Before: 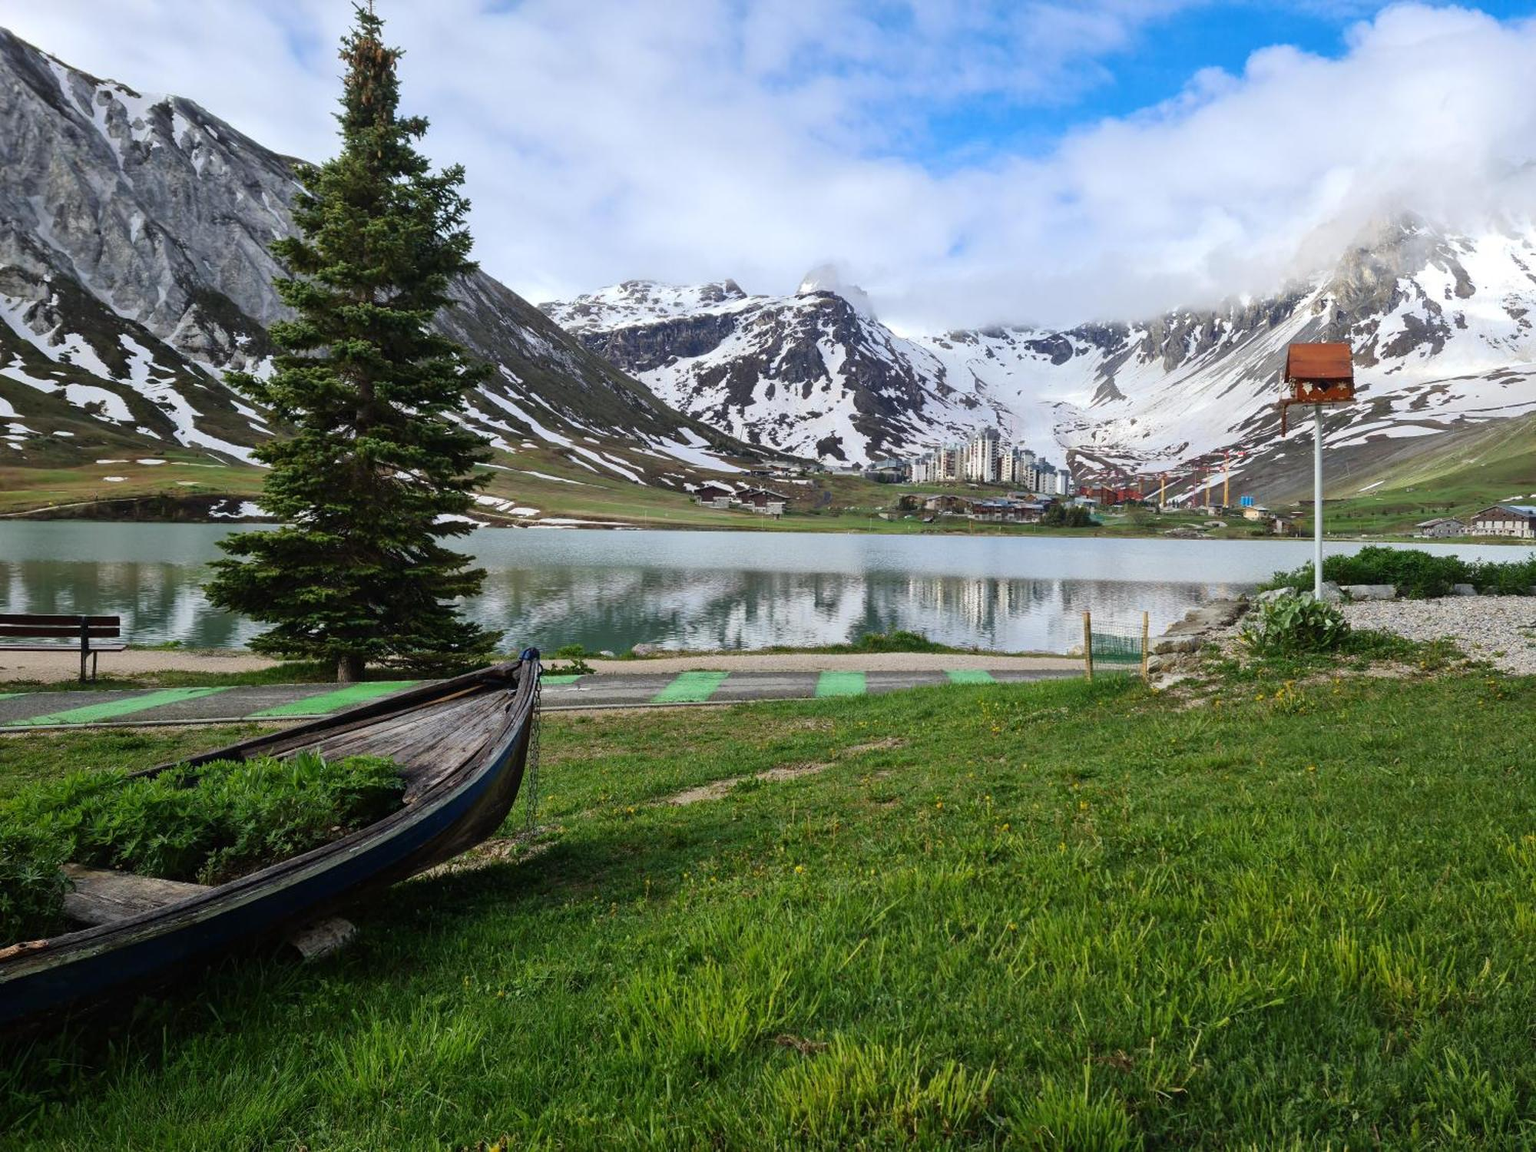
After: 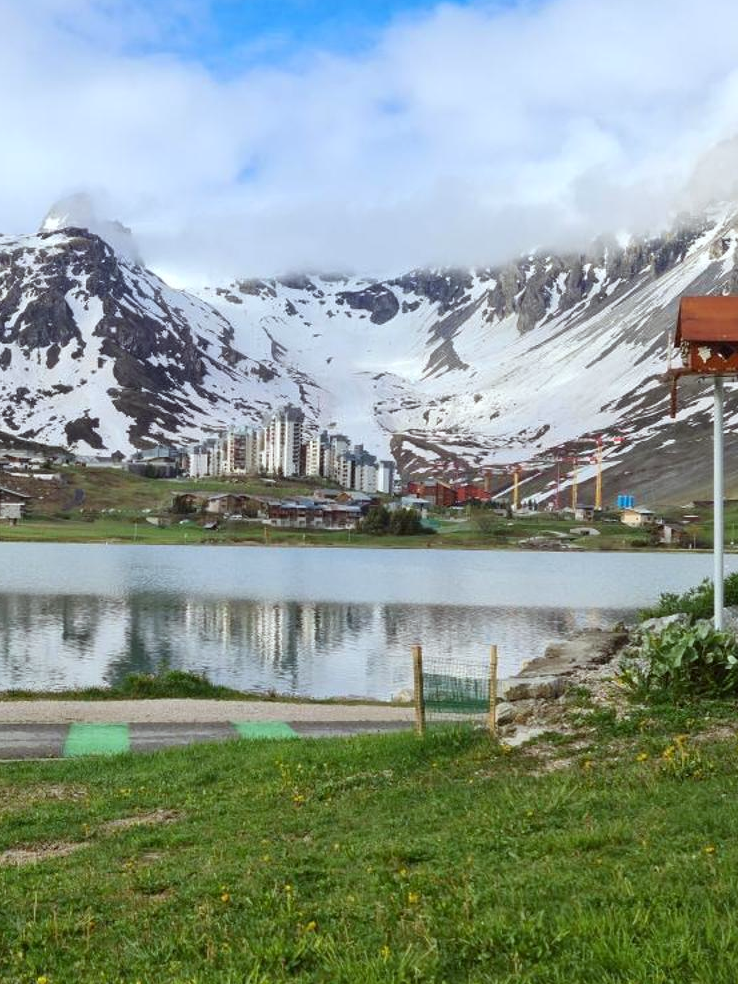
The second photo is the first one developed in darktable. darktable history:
color correction: highlights a* -2.73, highlights b* -2.09, shadows a* 2.41, shadows b* 2.73
crop and rotate: left 49.936%, top 10.094%, right 13.136%, bottom 24.256%
